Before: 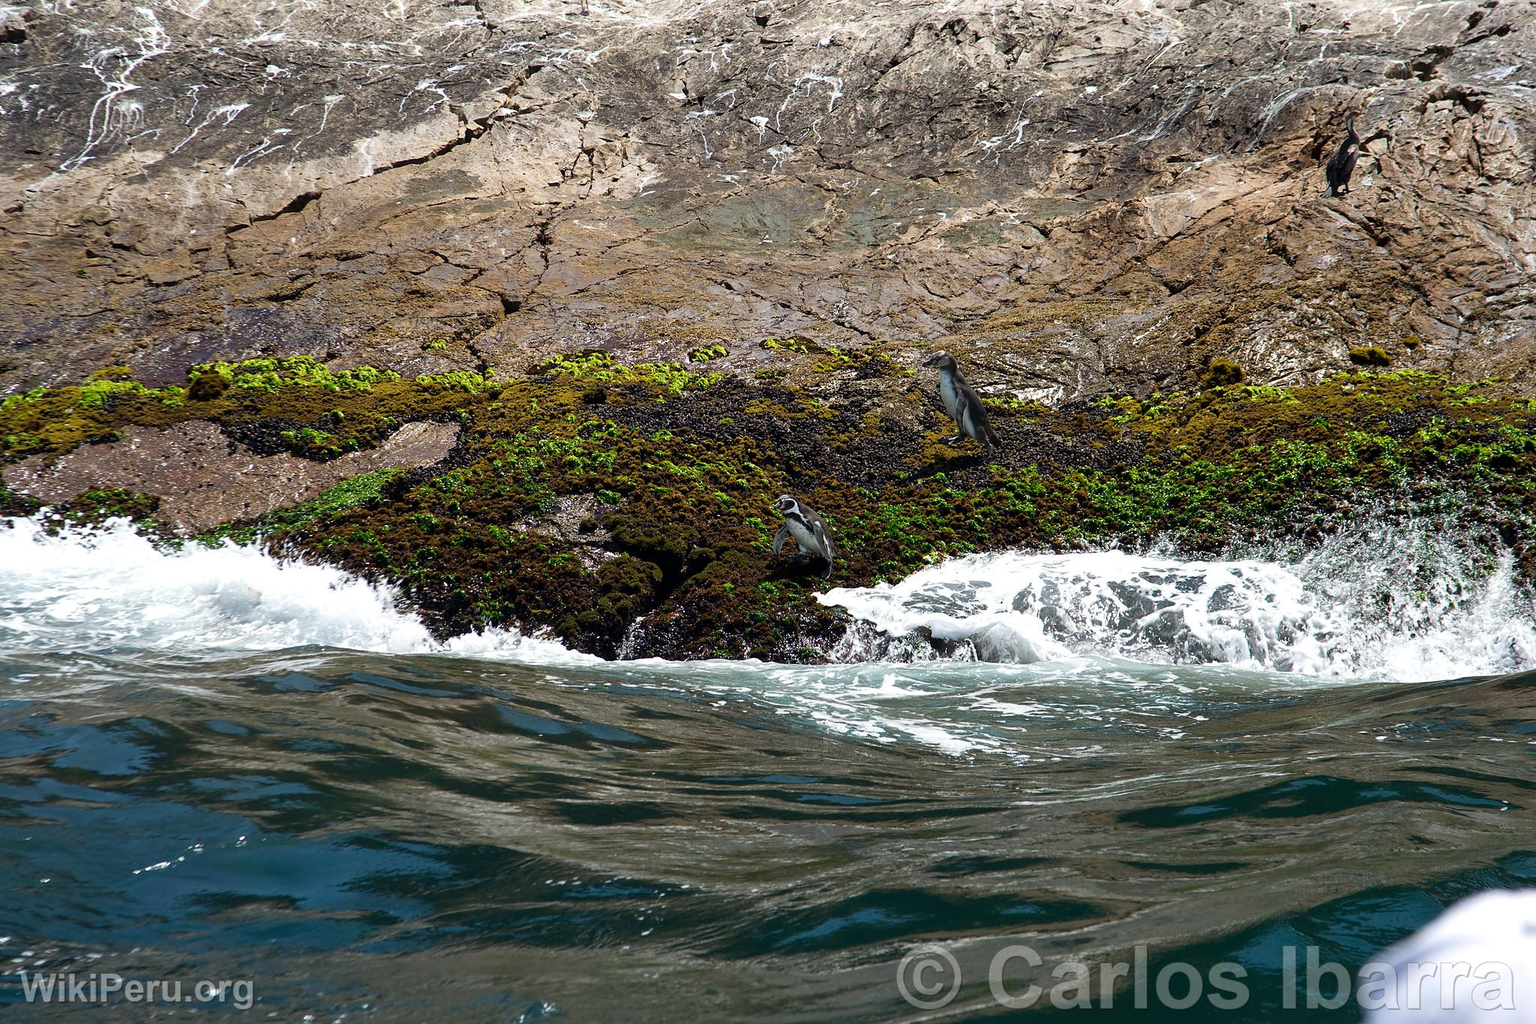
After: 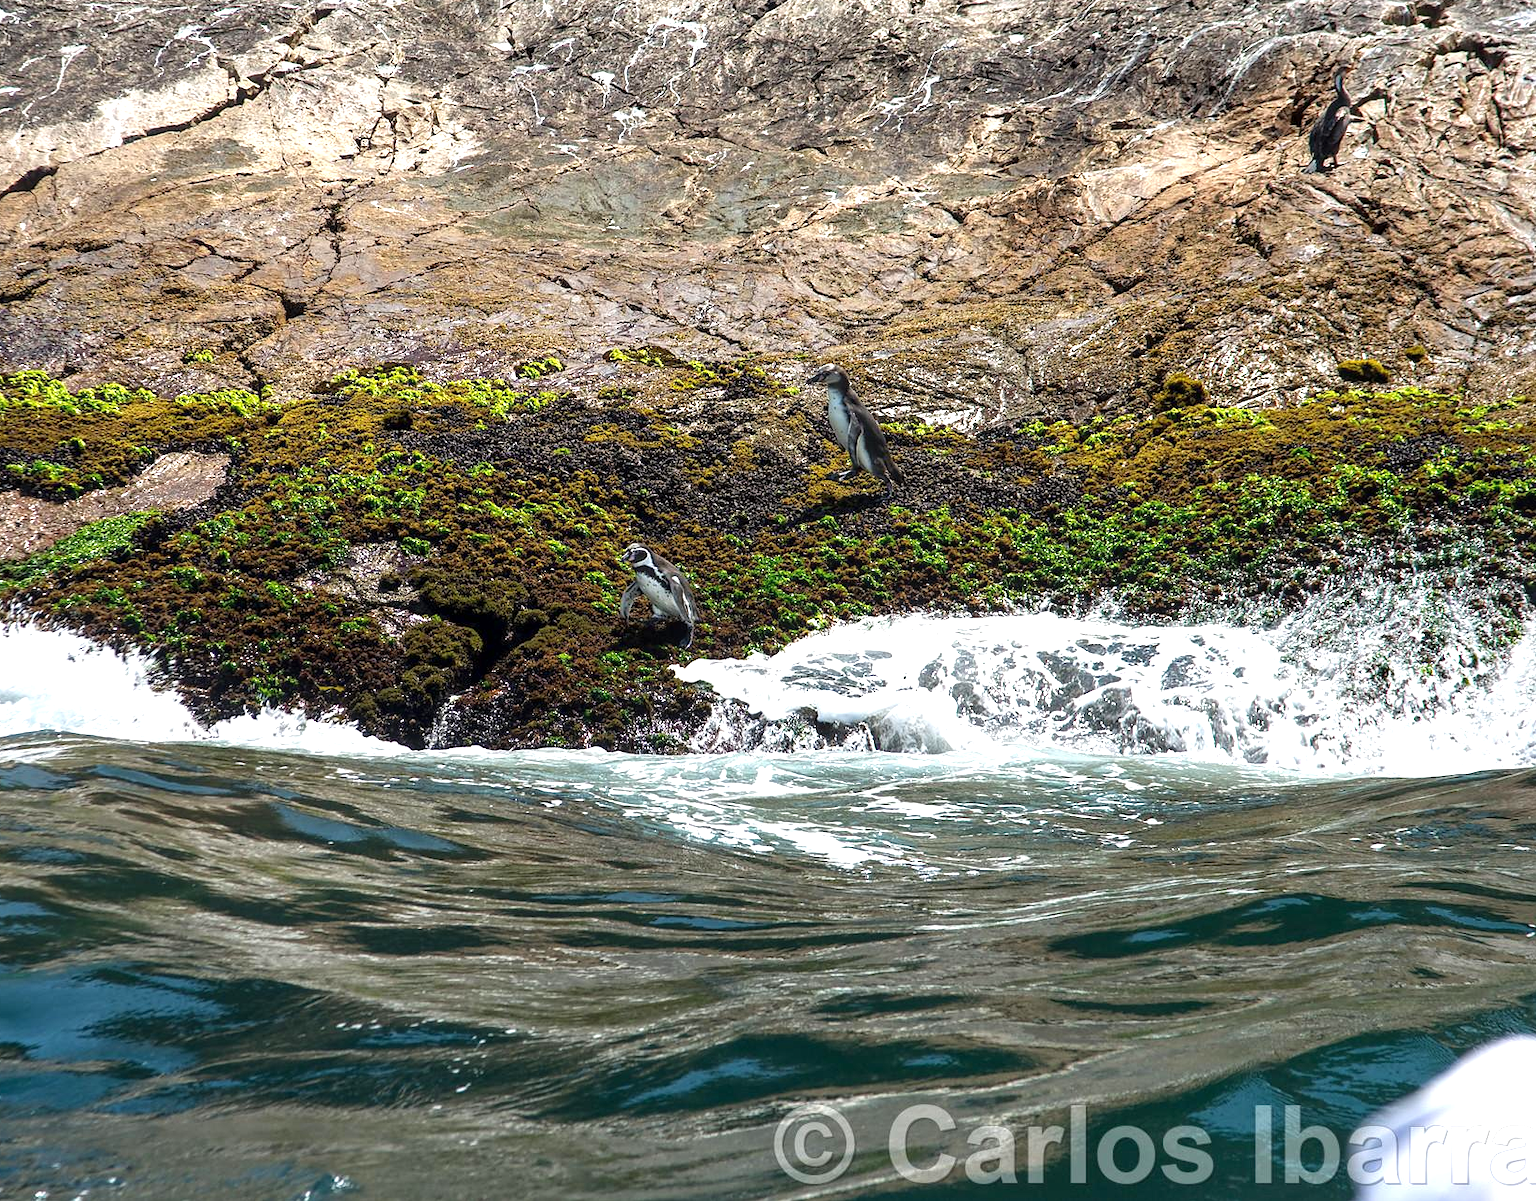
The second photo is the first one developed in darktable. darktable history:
crop and rotate: left 17.959%, top 5.771%, right 1.742%
local contrast: on, module defaults
exposure: black level correction 0, exposure 0.7 EV, compensate highlight preservation false
